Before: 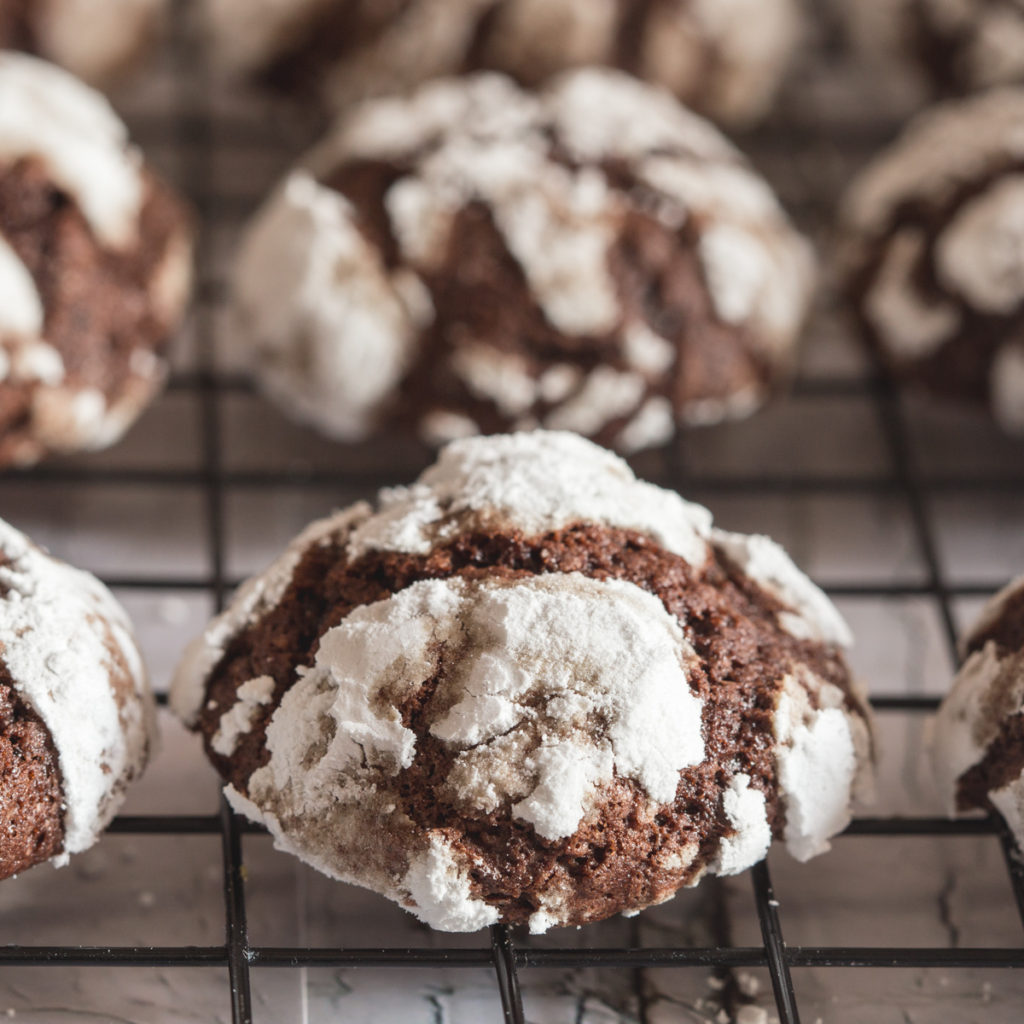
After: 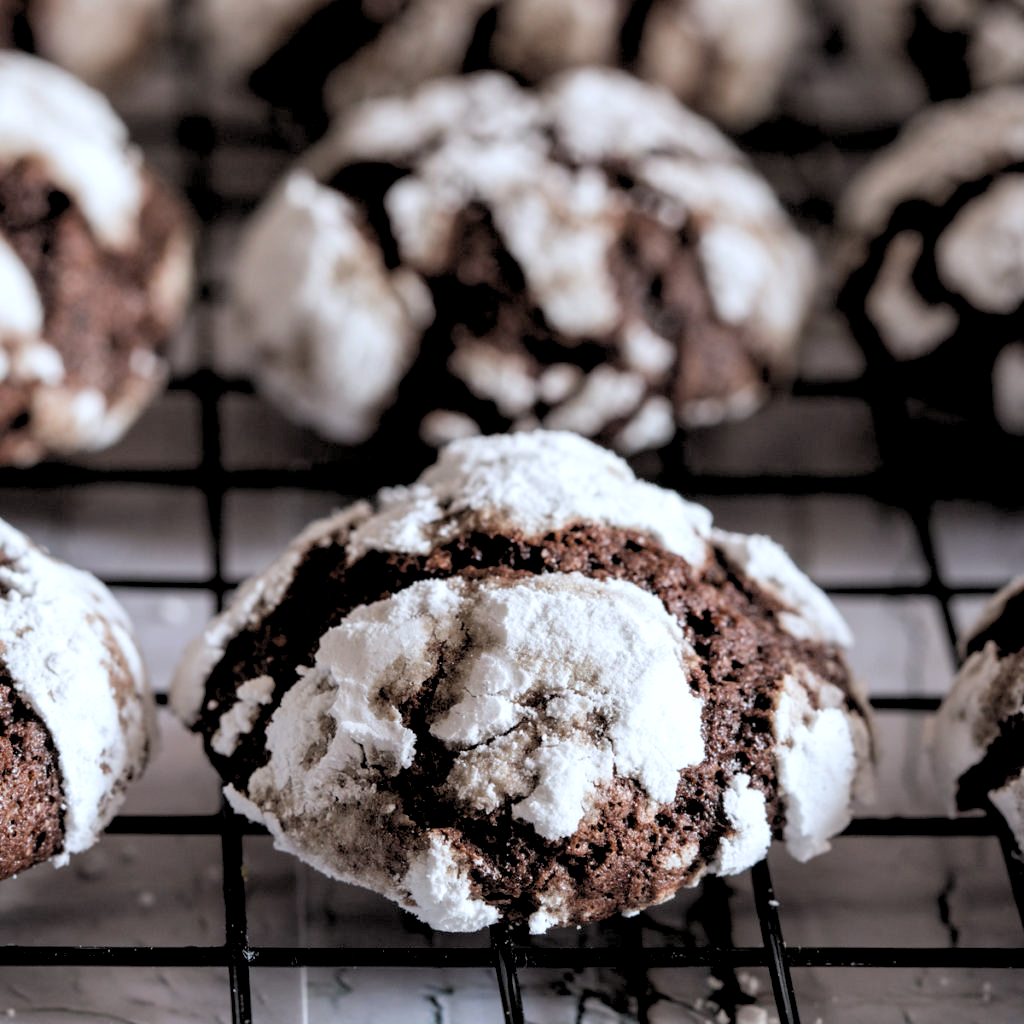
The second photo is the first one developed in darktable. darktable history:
sharpen: radius 2.883, amount 0.868, threshold 47.523
white balance: red 0.954, blue 1.079
rgb levels: levels [[0.034, 0.472, 0.904], [0, 0.5, 1], [0, 0.5, 1]]
